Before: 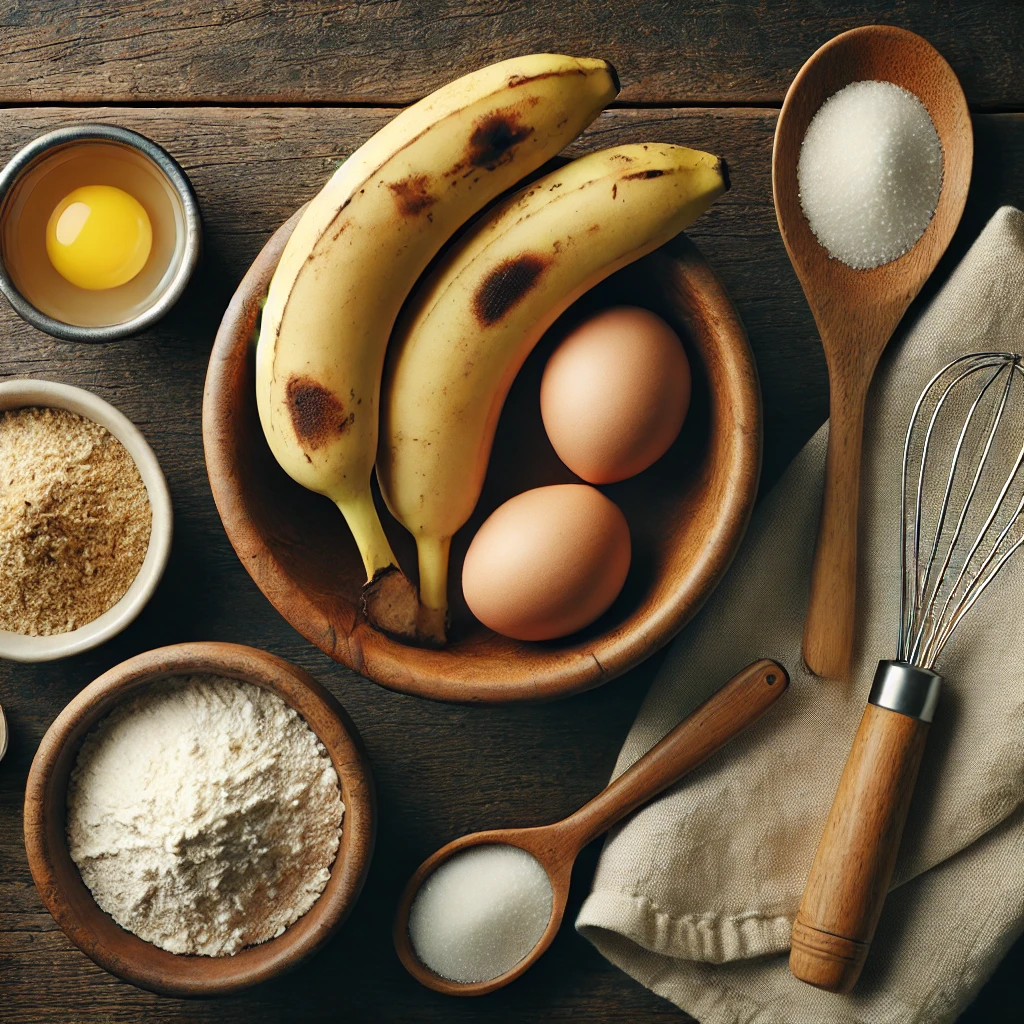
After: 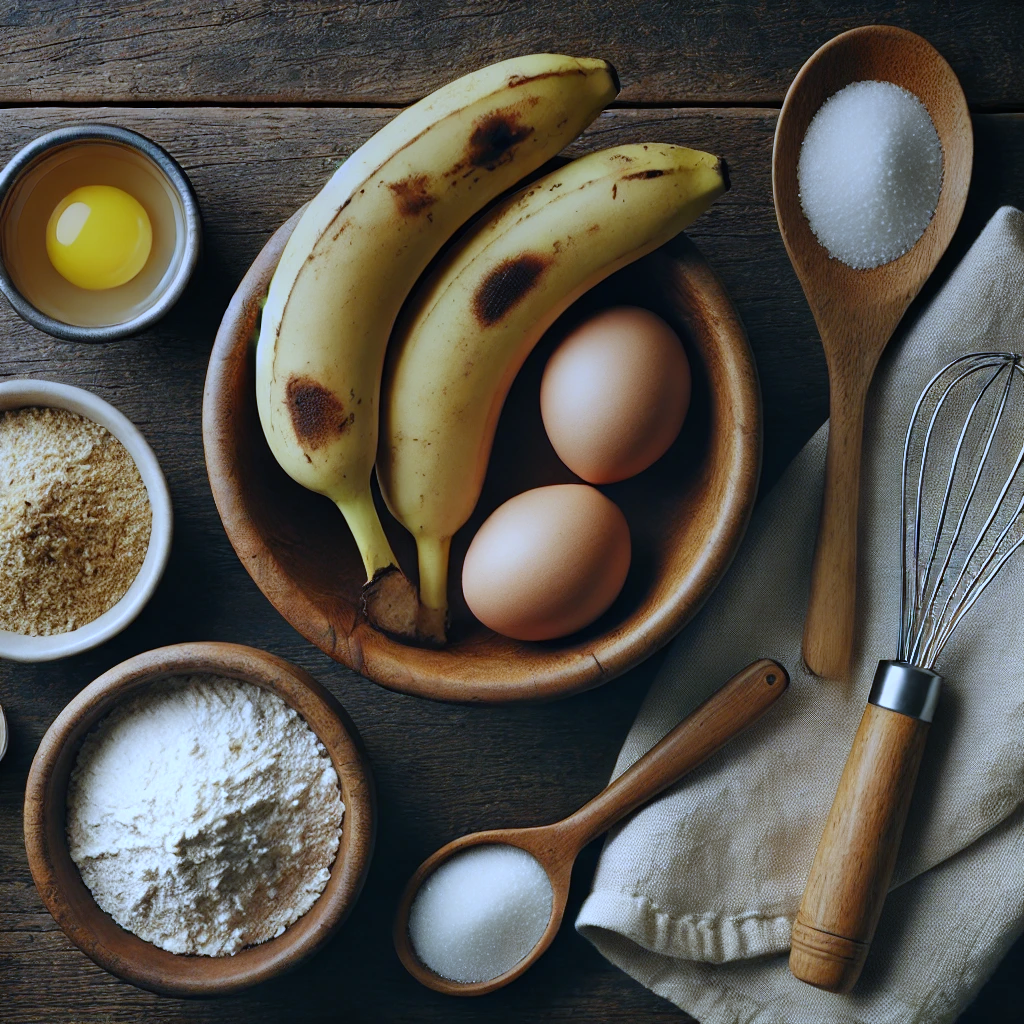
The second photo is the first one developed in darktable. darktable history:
graduated density: on, module defaults
white balance: red 0.871, blue 1.249
